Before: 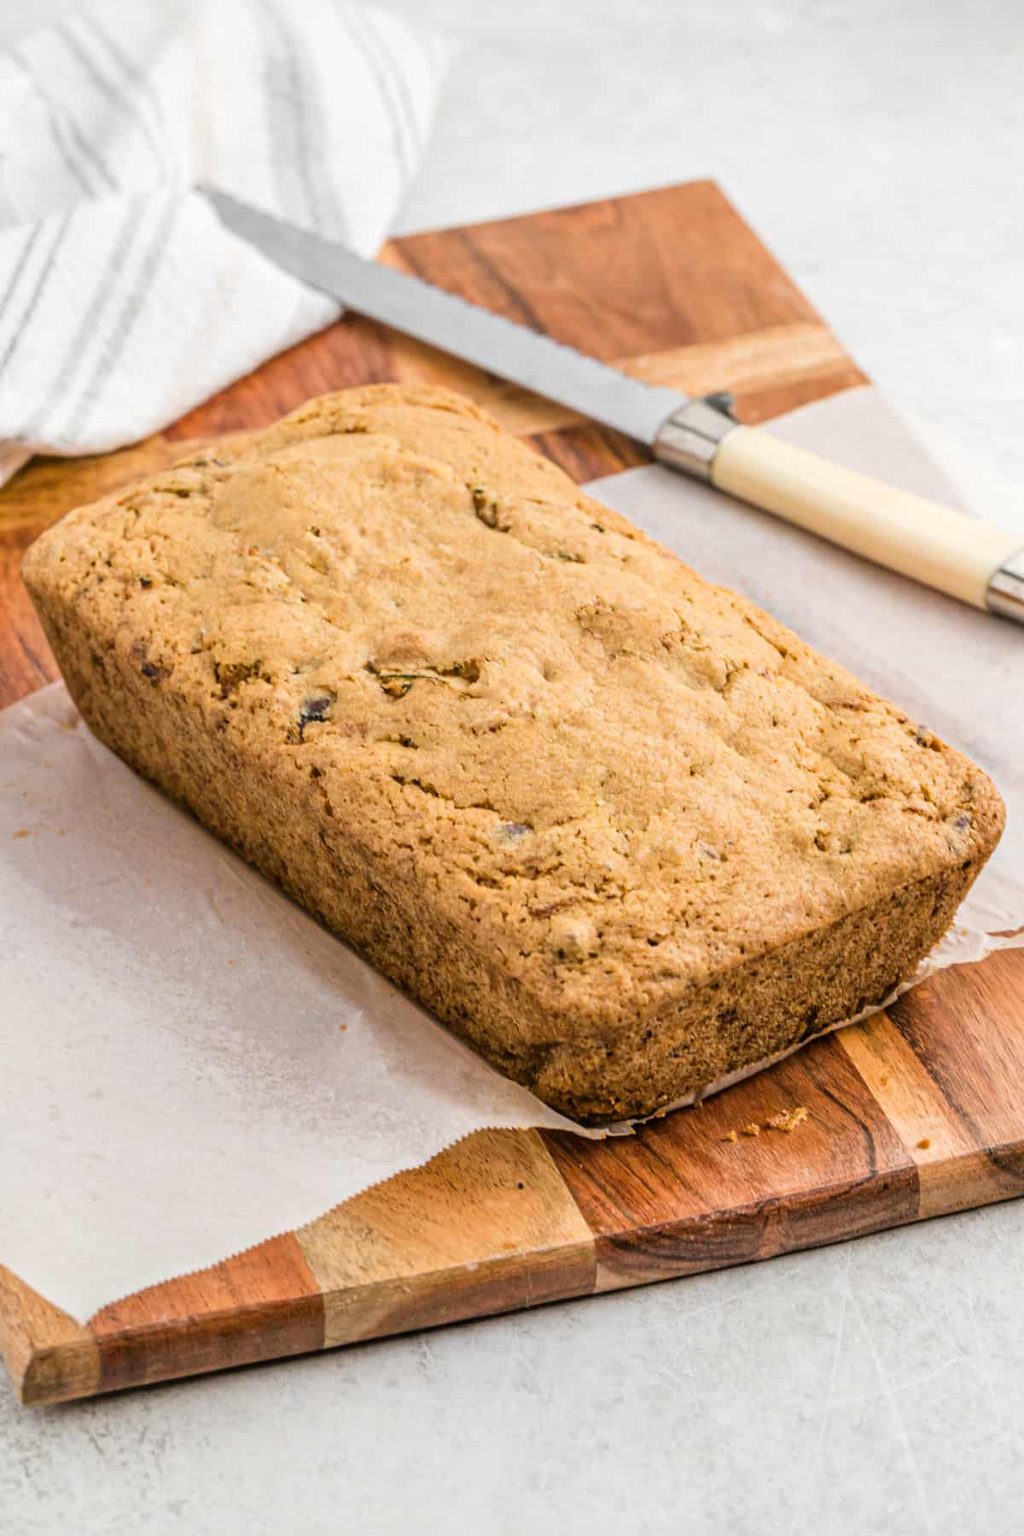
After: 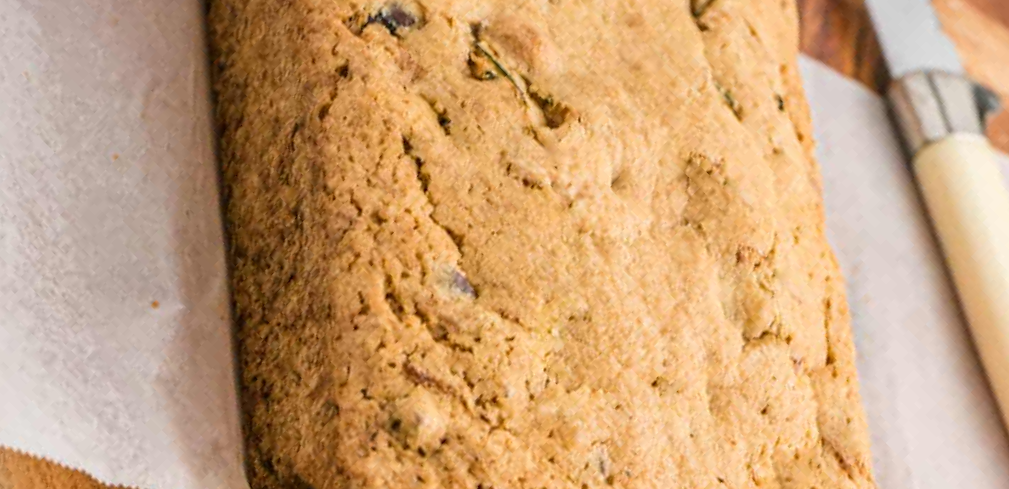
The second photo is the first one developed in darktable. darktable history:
crop and rotate: angle -45.13°, top 16.242%, right 0.906%, bottom 11.645%
